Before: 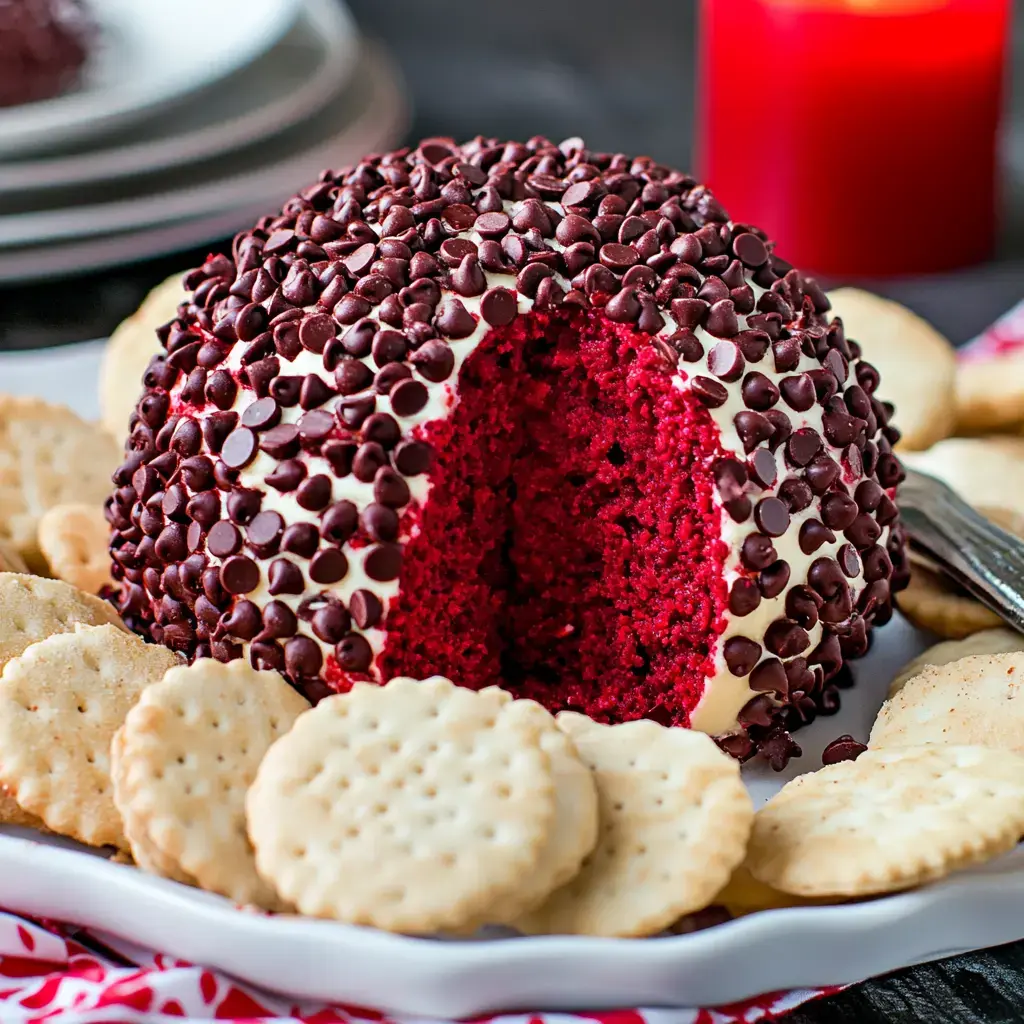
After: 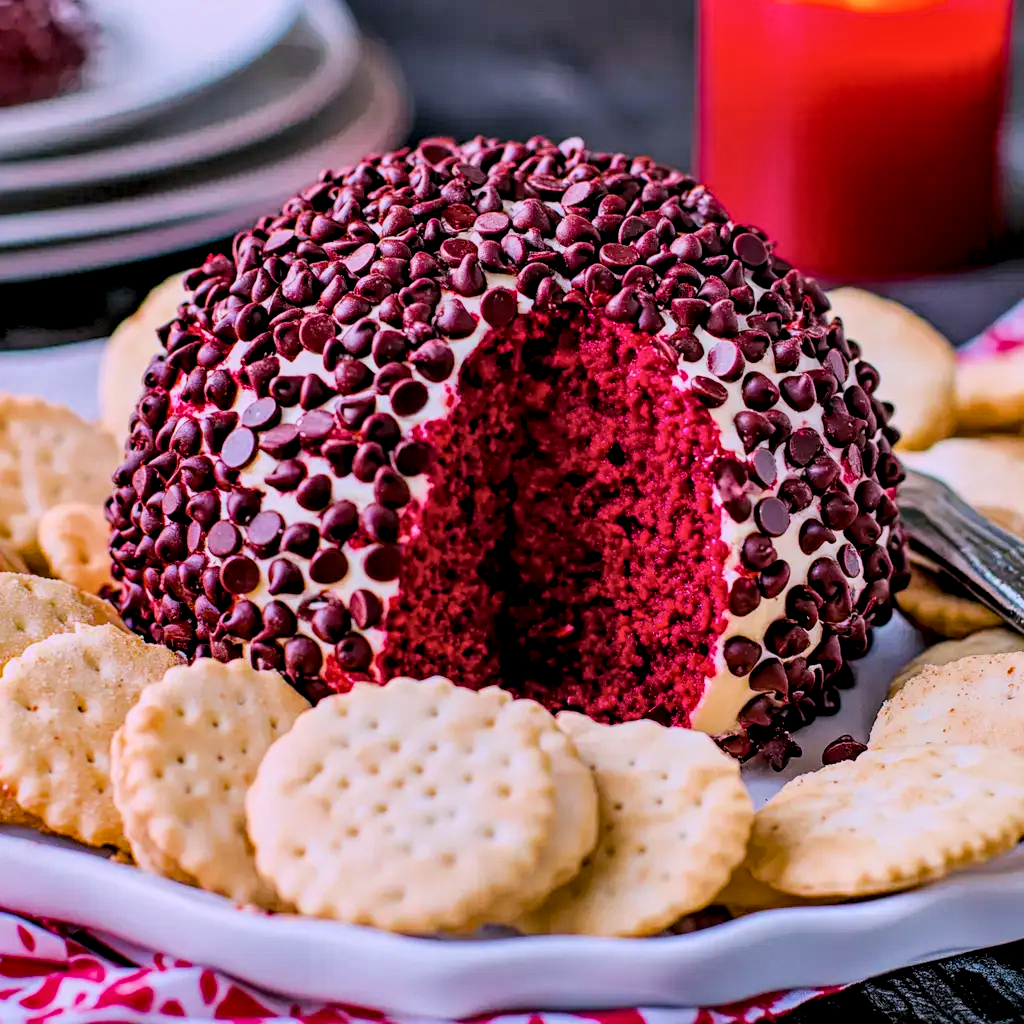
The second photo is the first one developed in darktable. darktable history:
color balance rgb: perceptual saturation grading › global saturation 30%, global vibrance 20%
filmic rgb: black relative exposure -7.65 EV, white relative exposure 4.56 EV, hardness 3.61, color science v6 (2022)
local contrast: highlights 100%, shadows 100%, detail 200%, midtone range 0.2
white balance: red 1.066, blue 1.119
